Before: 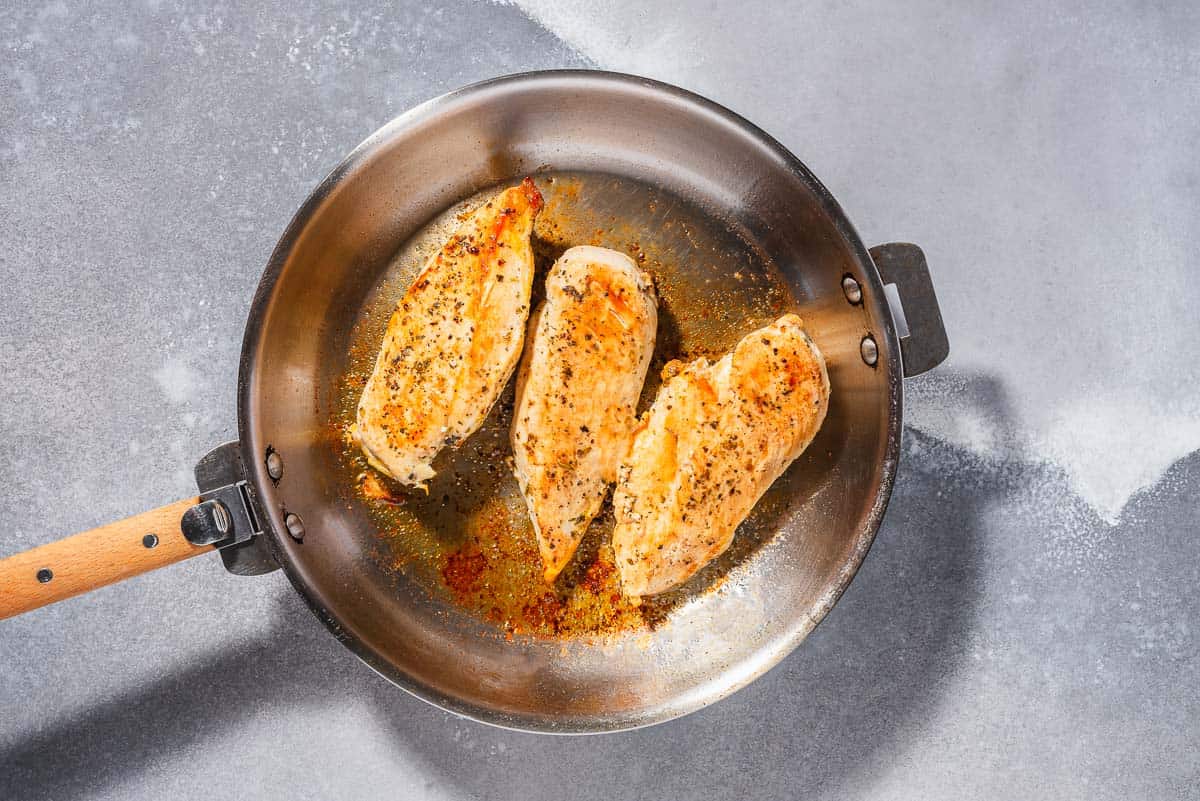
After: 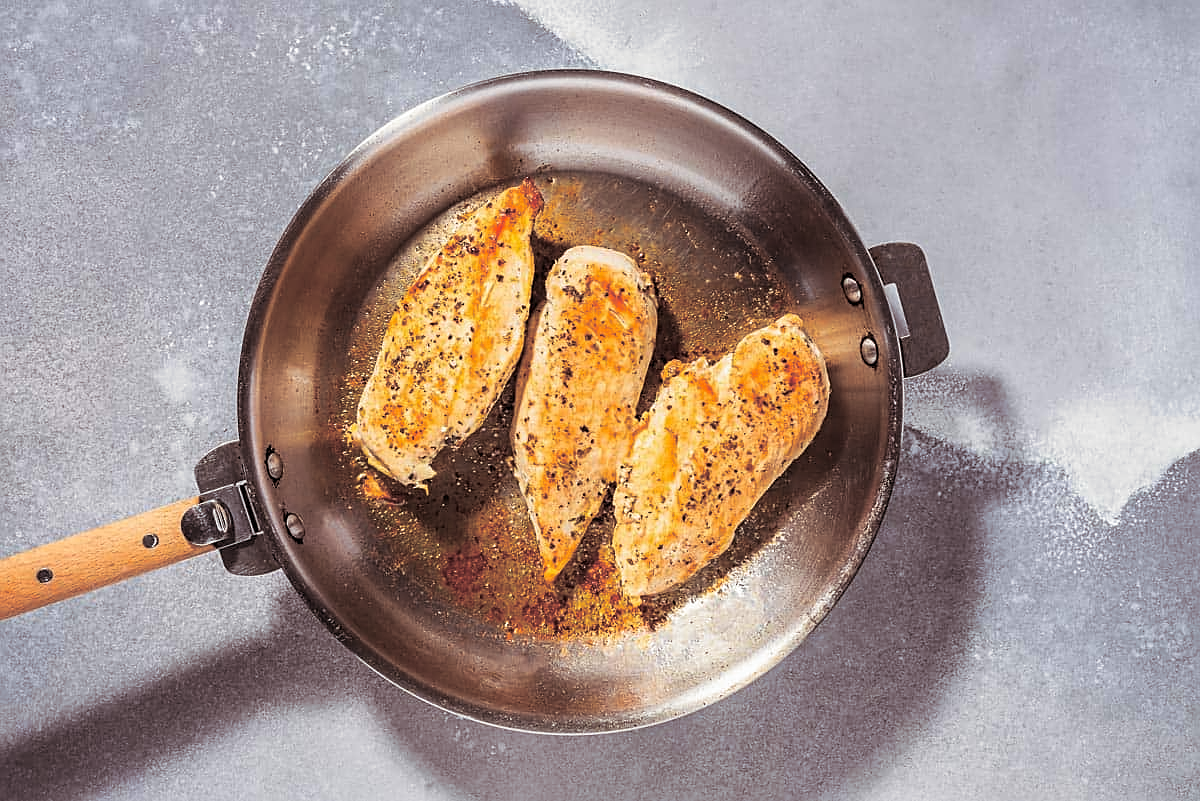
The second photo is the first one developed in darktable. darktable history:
sharpen: on, module defaults
split-toning: shadows › saturation 0.24, highlights › hue 54°, highlights › saturation 0.24
